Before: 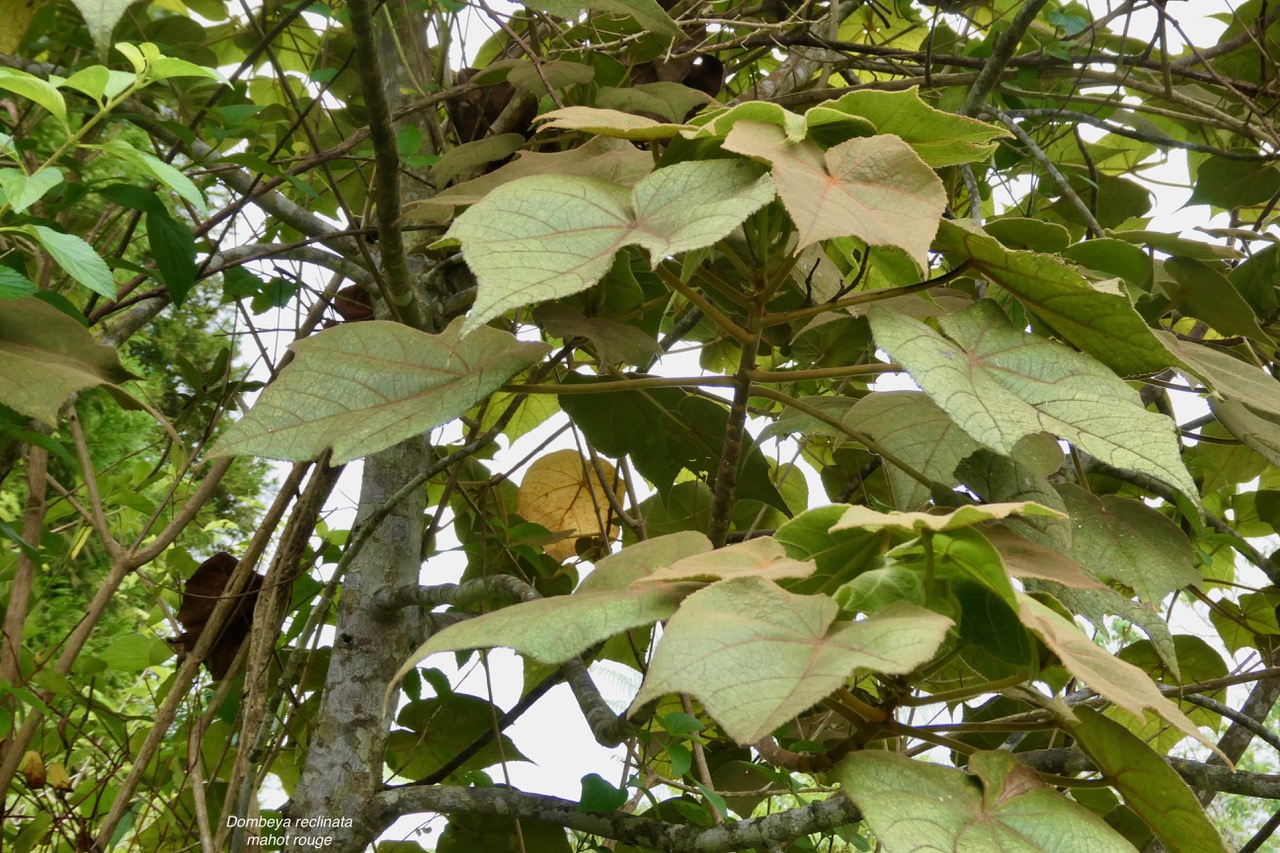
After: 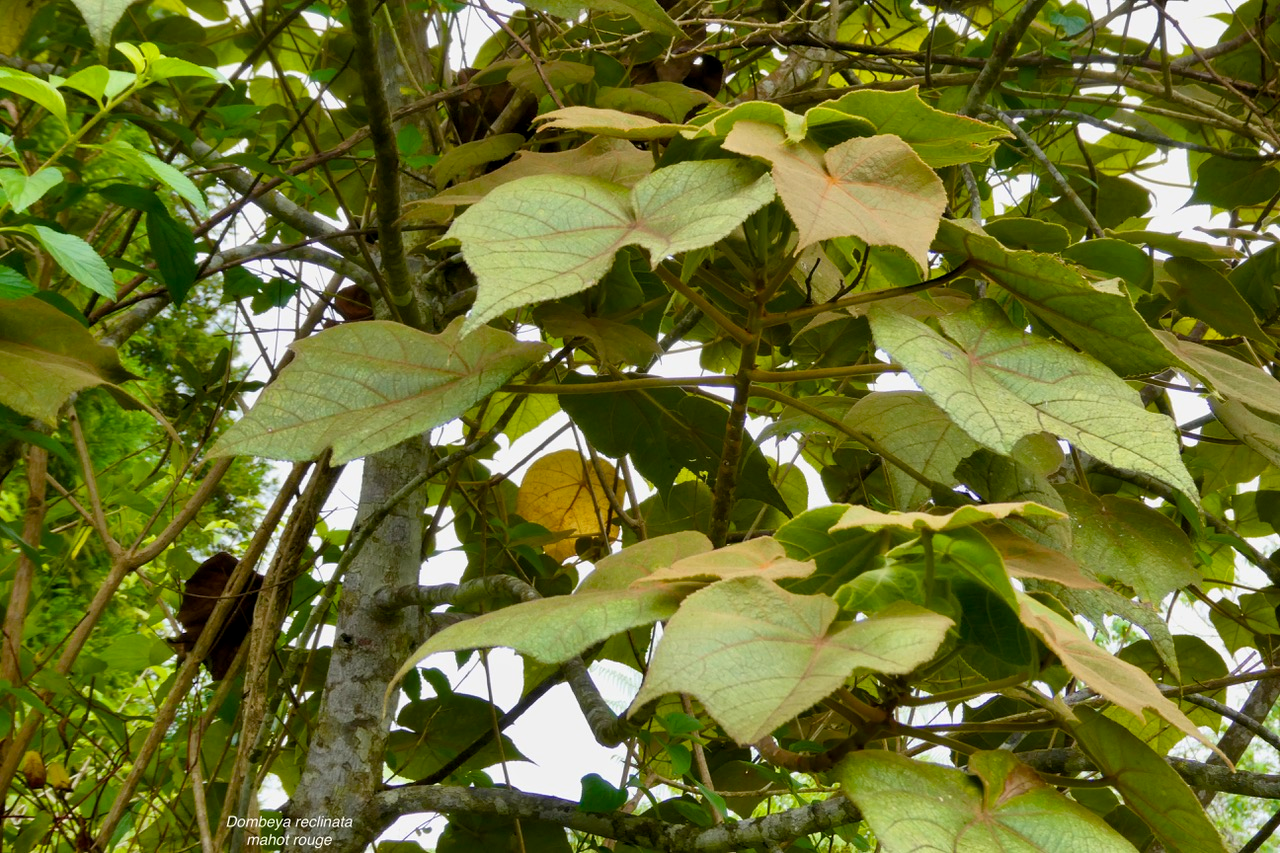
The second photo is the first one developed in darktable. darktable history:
tone equalizer: on, module defaults
color balance rgb: perceptual saturation grading › global saturation 25.122%, global vibrance 14.712%
